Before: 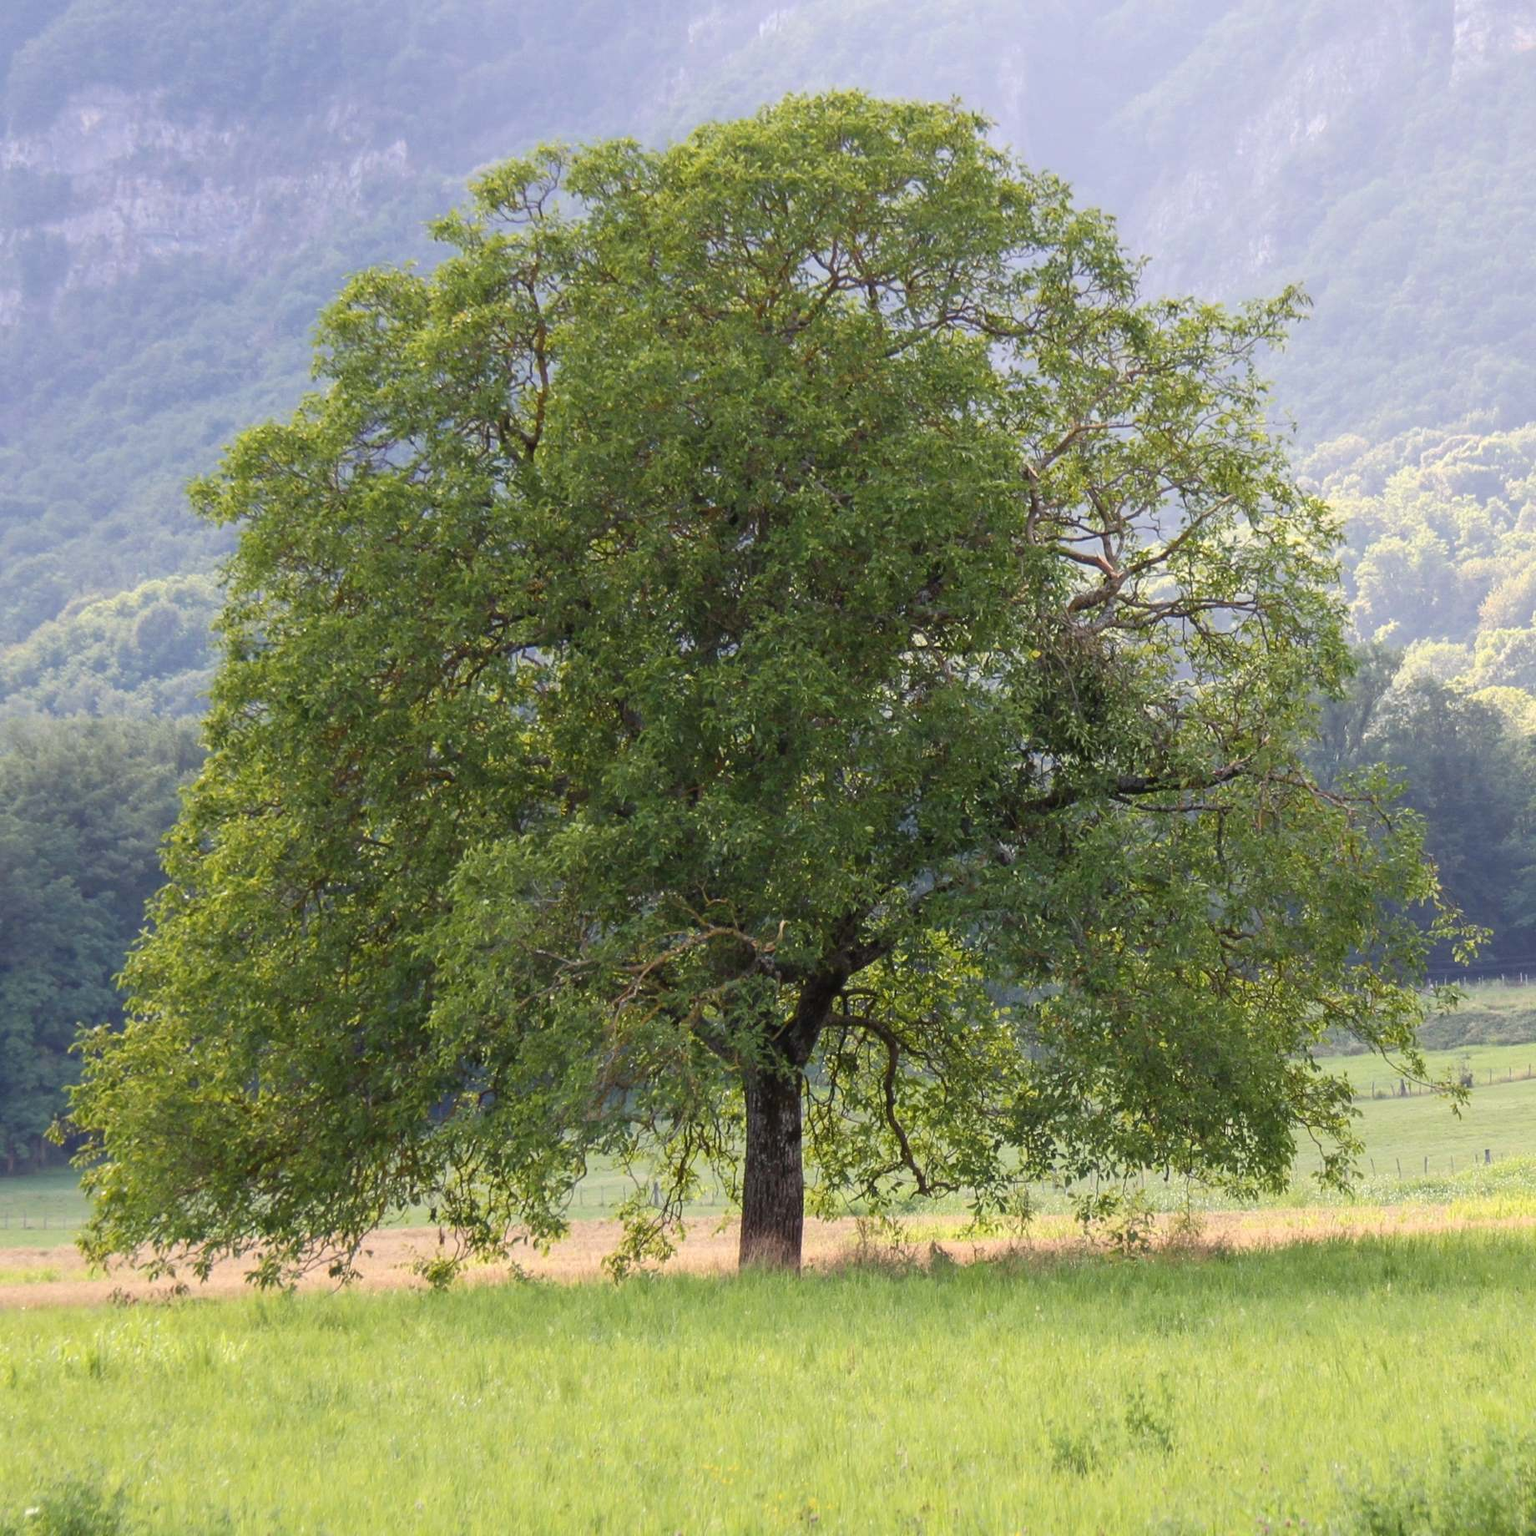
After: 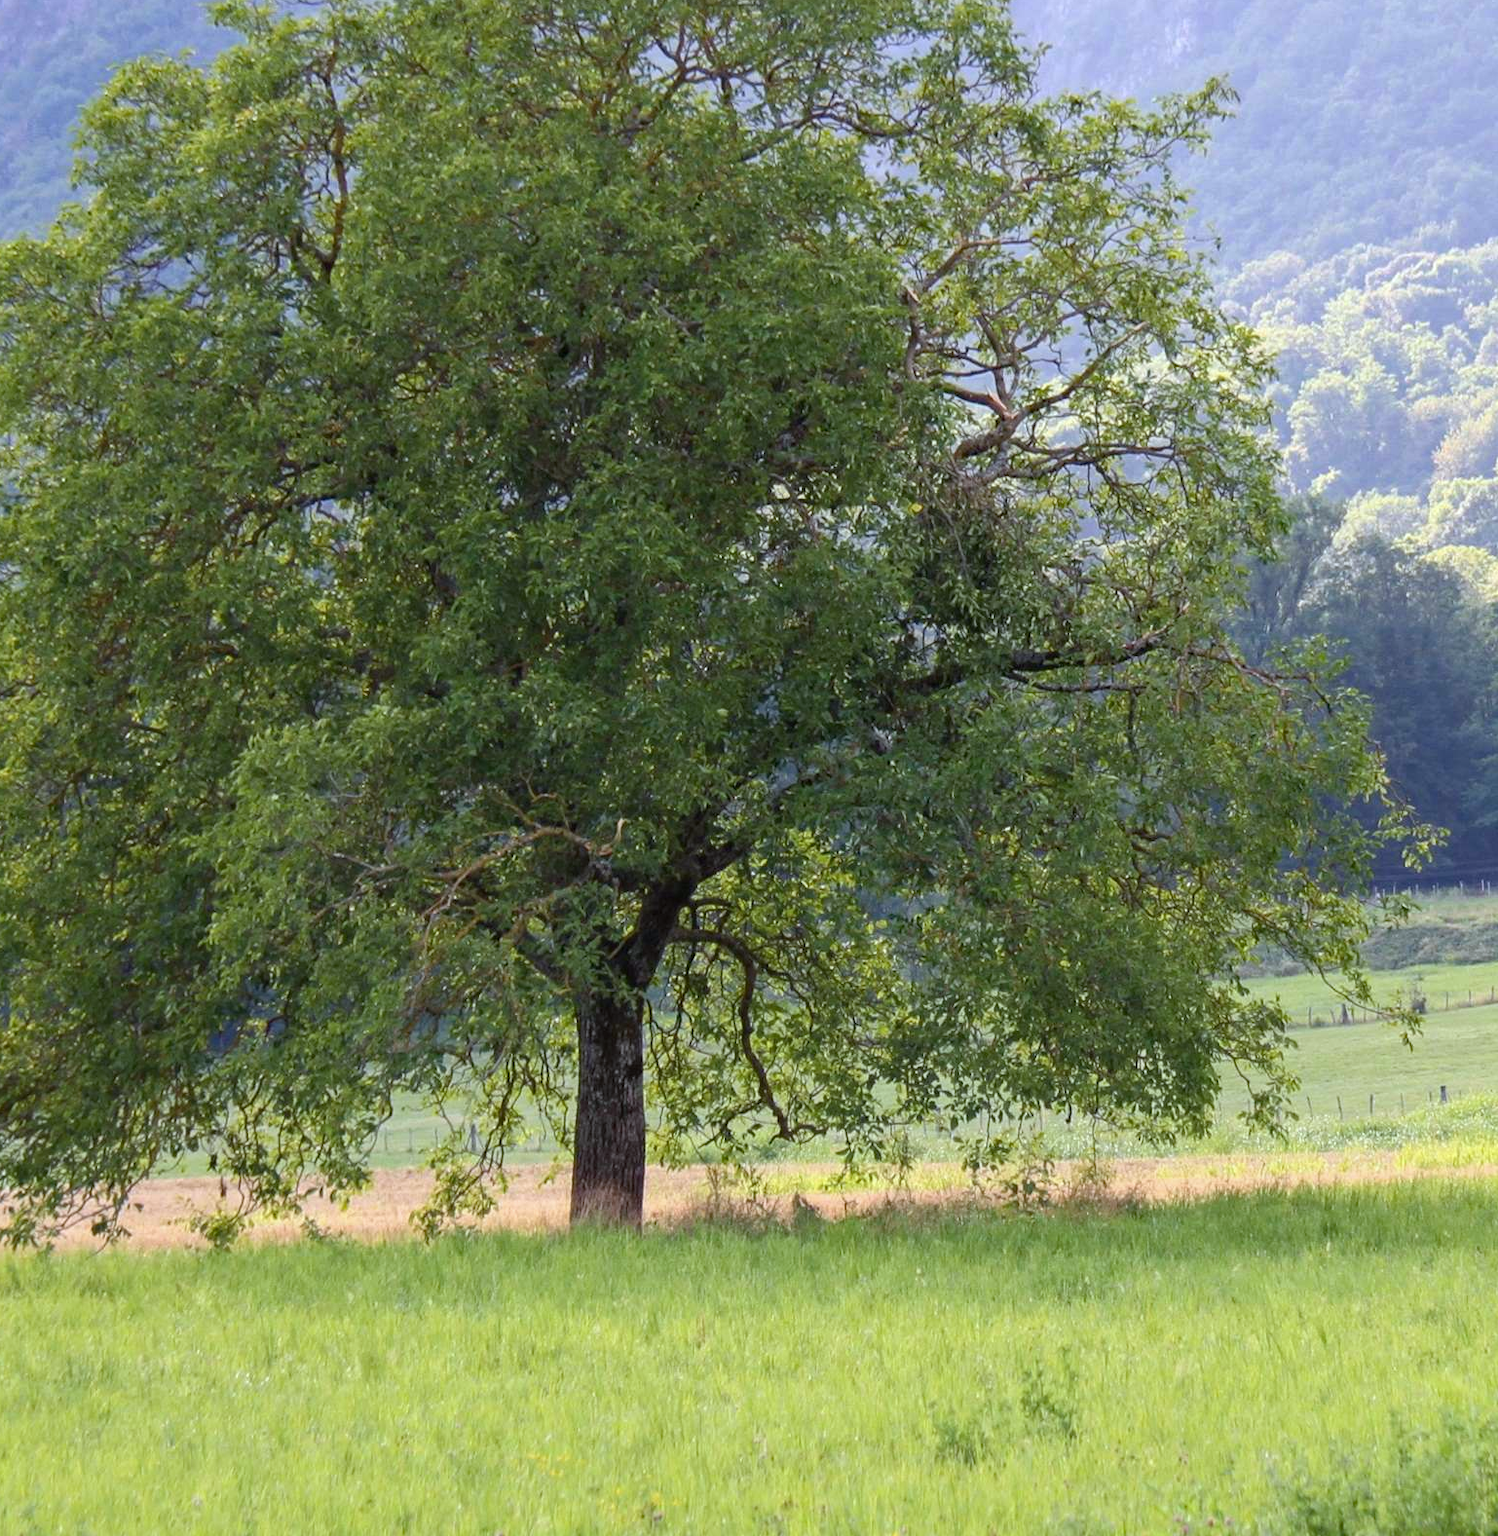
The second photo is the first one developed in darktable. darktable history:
color calibration: illuminant as shot in camera, x 0.358, y 0.373, temperature 4628.91 K
crop: left 16.315%, top 14.246%
haze removal: strength 0.29, distance 0.25, compatibility mode true, adaptive false
white balance: red 0.978, blue 0.999
